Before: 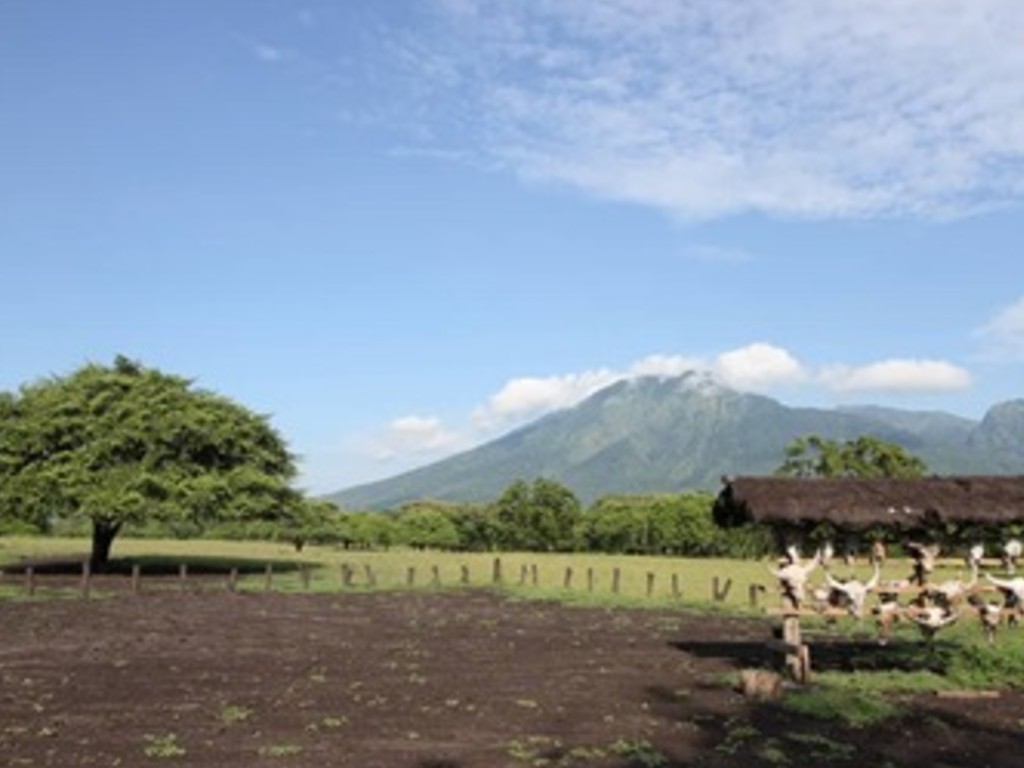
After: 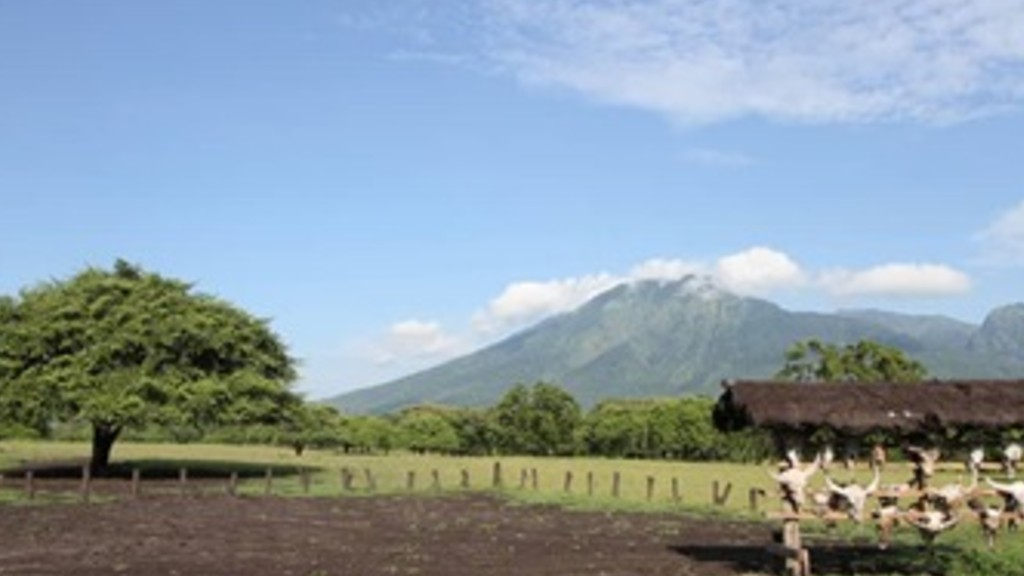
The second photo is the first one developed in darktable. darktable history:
crop and rotate: top 12.56%, bottom 12.393%
